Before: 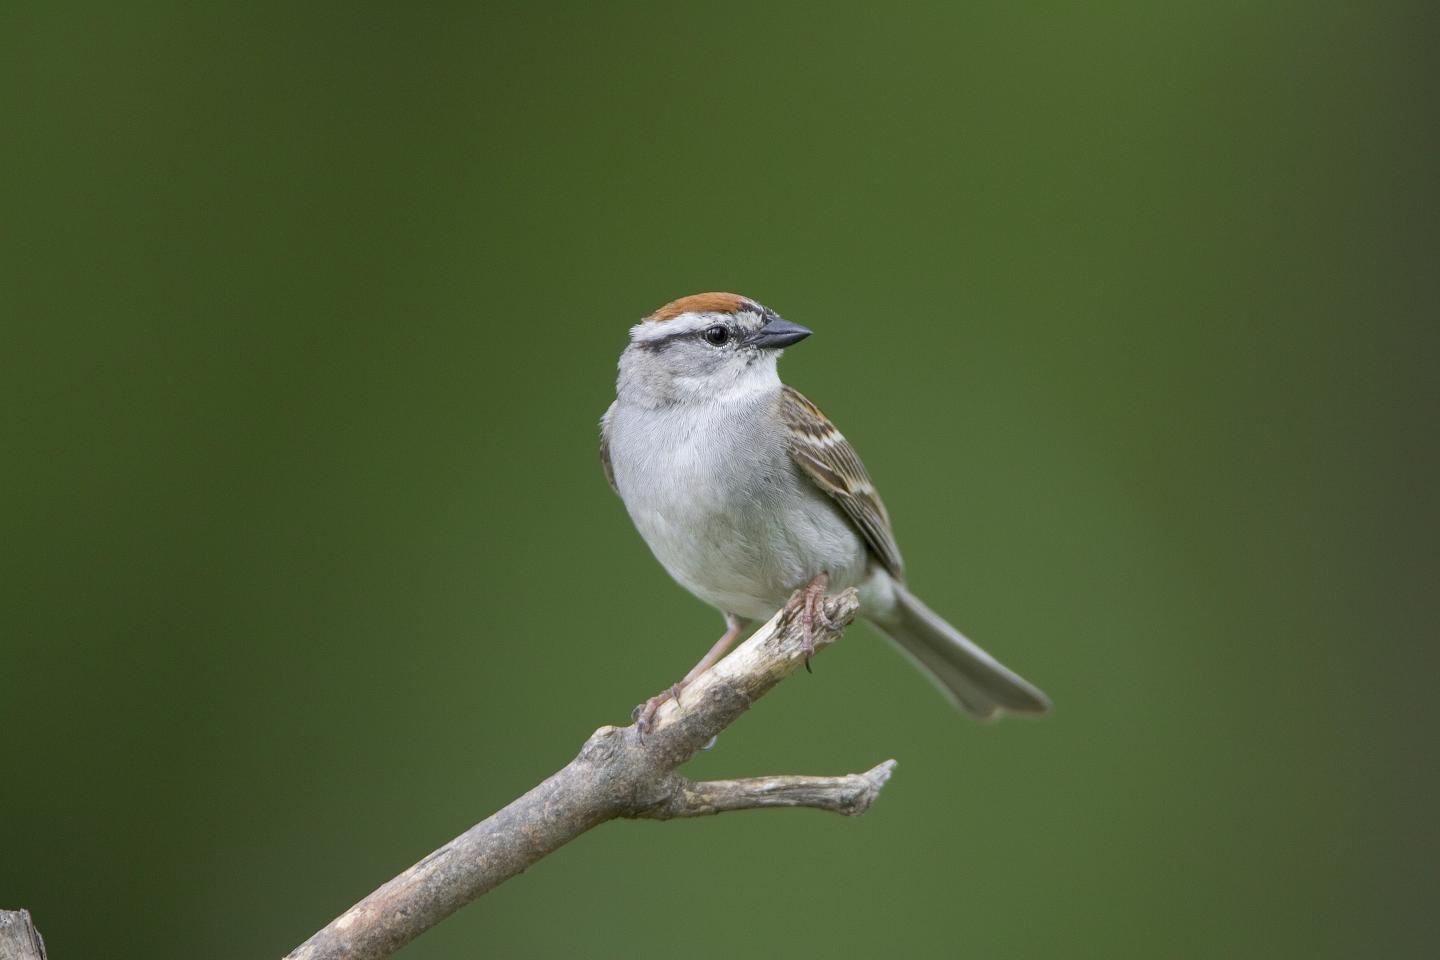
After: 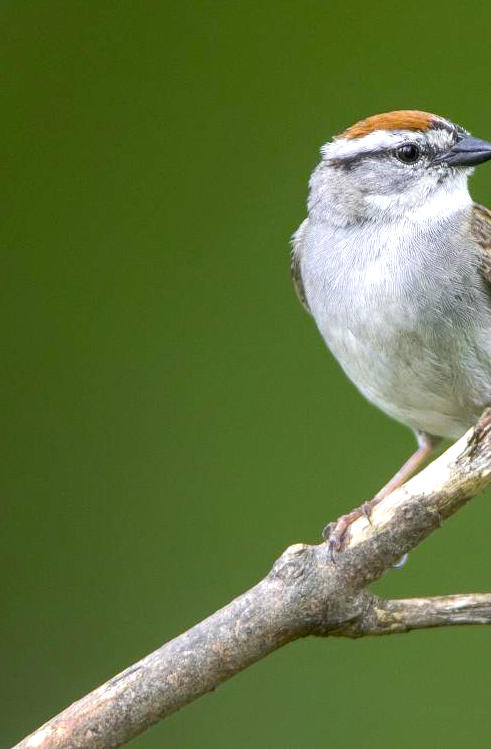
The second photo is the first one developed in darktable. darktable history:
crop and rotate: left 21.459%, top 18.969%, right 44.418%, bottom 2.997%
local contrast: detail 130%
color balance rgb: perceptual saturation grading › global saturation 32.965%, perceptual brilliance grading › global brilliance 11.437%
